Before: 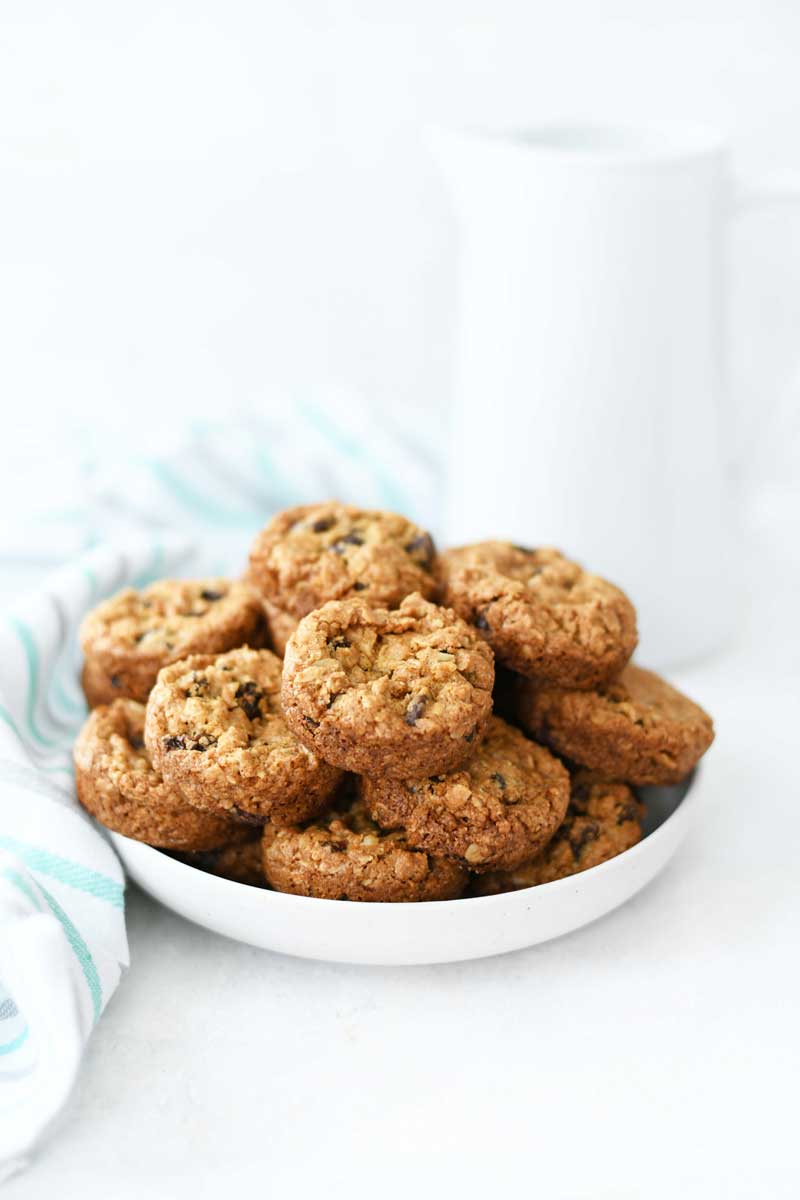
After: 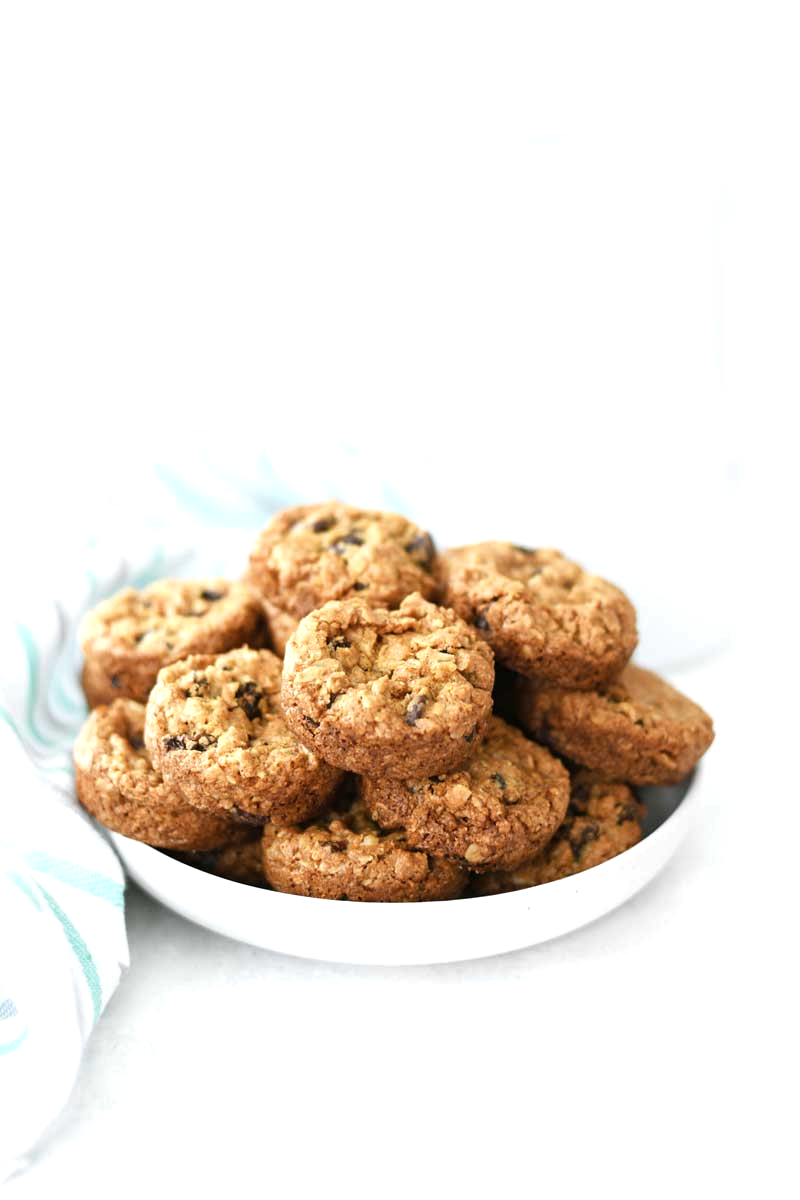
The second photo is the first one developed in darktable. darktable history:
shadows and highlights: radius 111.1, shadows 50.92, white point adjustment 8.98, highlights -4.6, highlights color adjustment 40.18%, soften with gaussian
